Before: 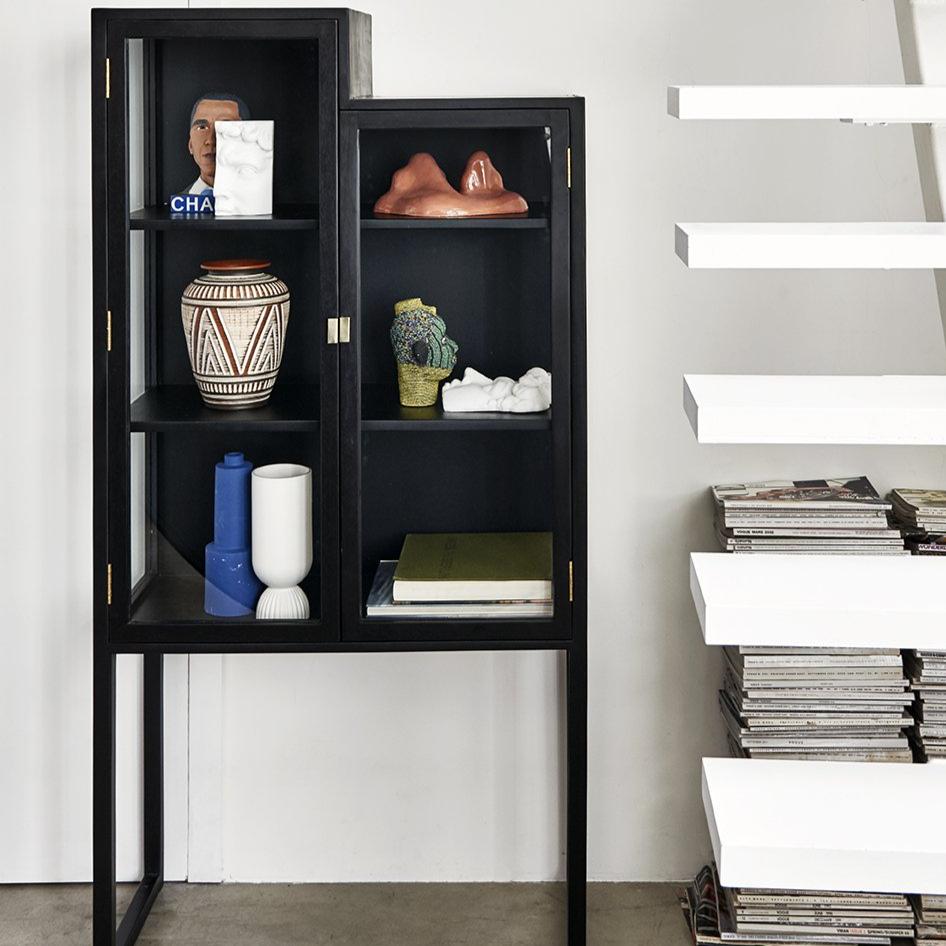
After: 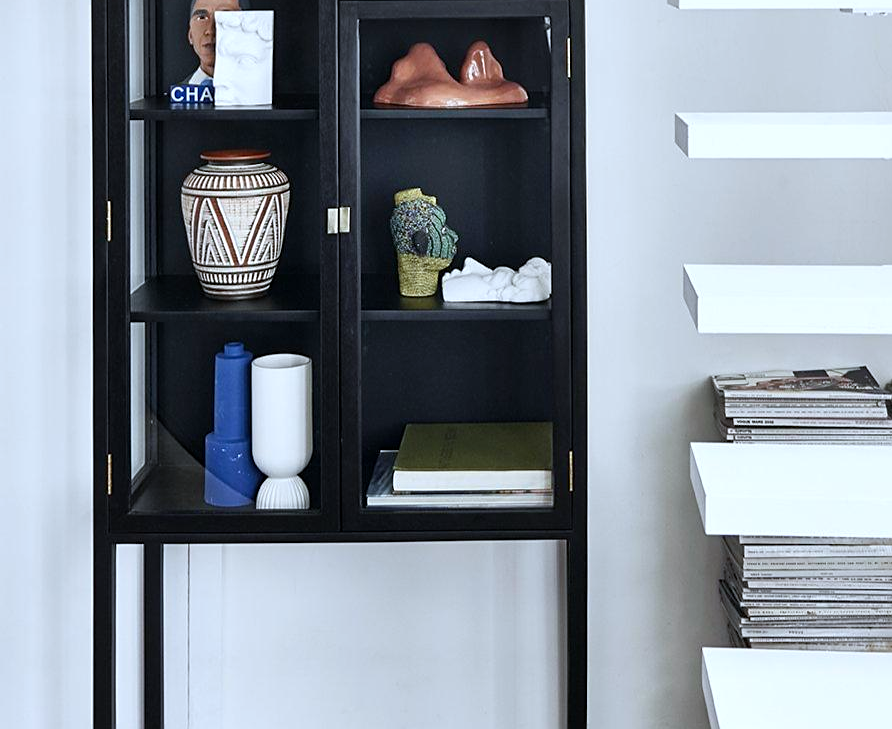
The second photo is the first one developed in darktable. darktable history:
color calibration: x 0.37, y 0.382, temperature 4313.32 K
sharpen: amount 0.2
crop and rotate: angle 0.03°, top 11.643%, right 5.651%, bottom 11.189%
